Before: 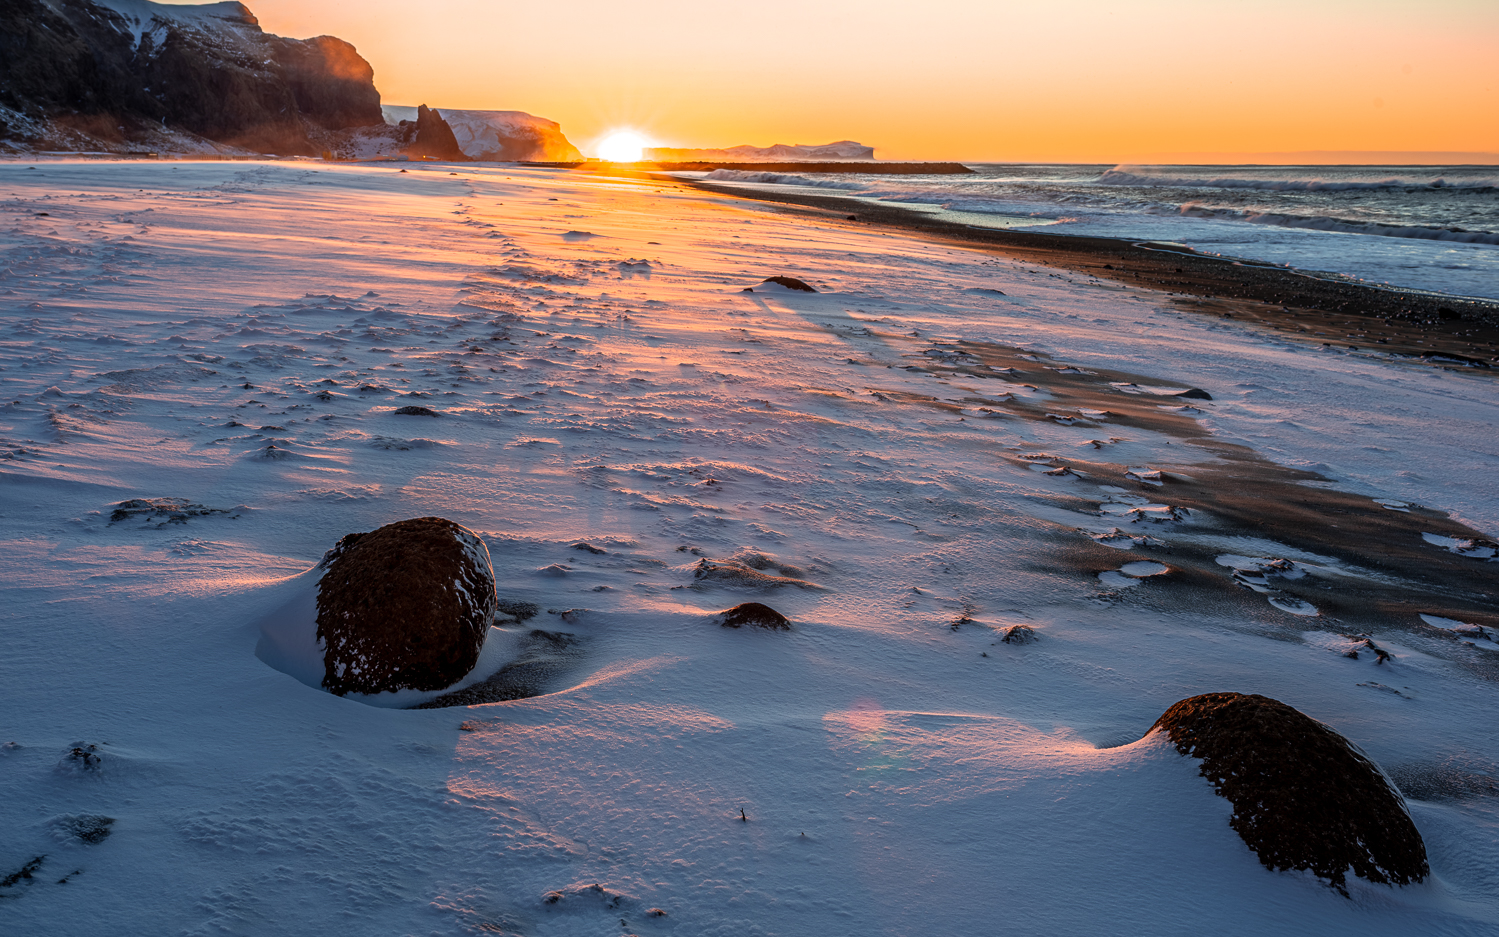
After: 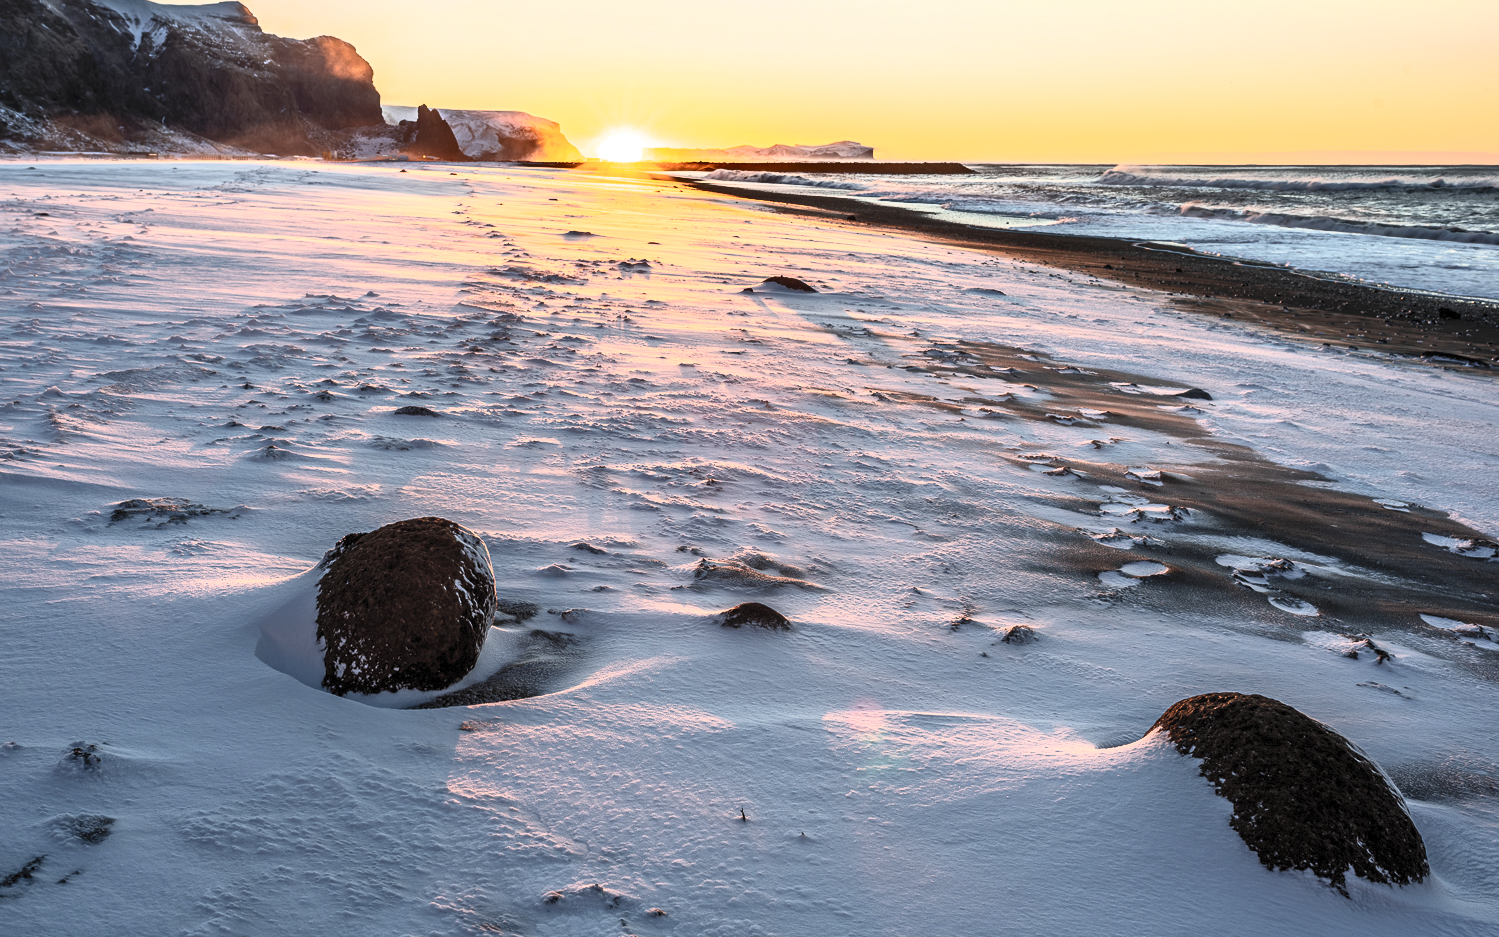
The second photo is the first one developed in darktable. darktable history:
shadows and highlights: shadows 60, soften with gaussian
contrast brightness saturation: contrast 0.43, brightness 0.56, saturation -0.19
